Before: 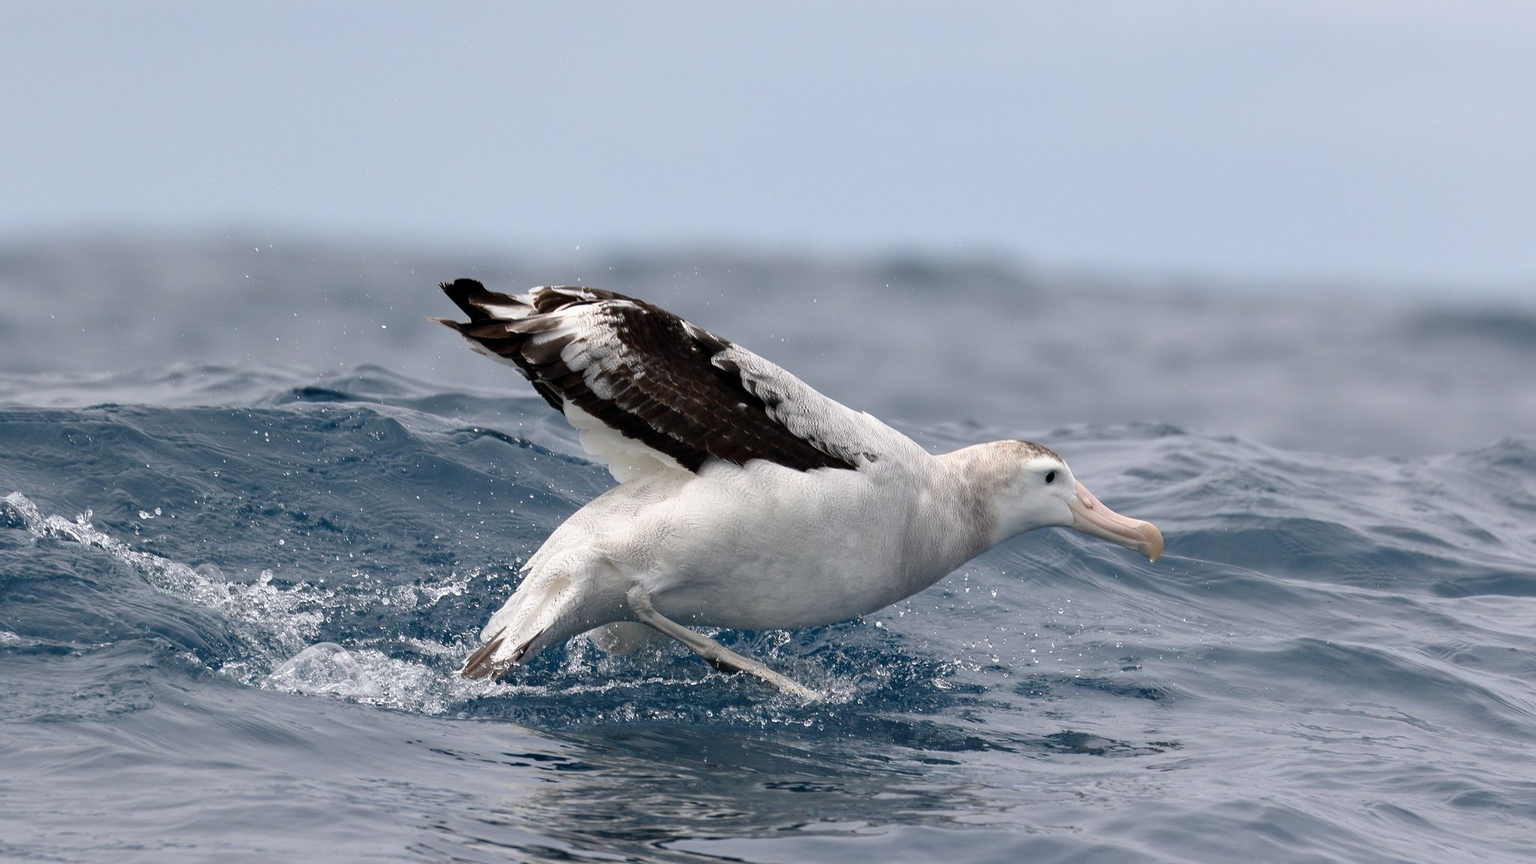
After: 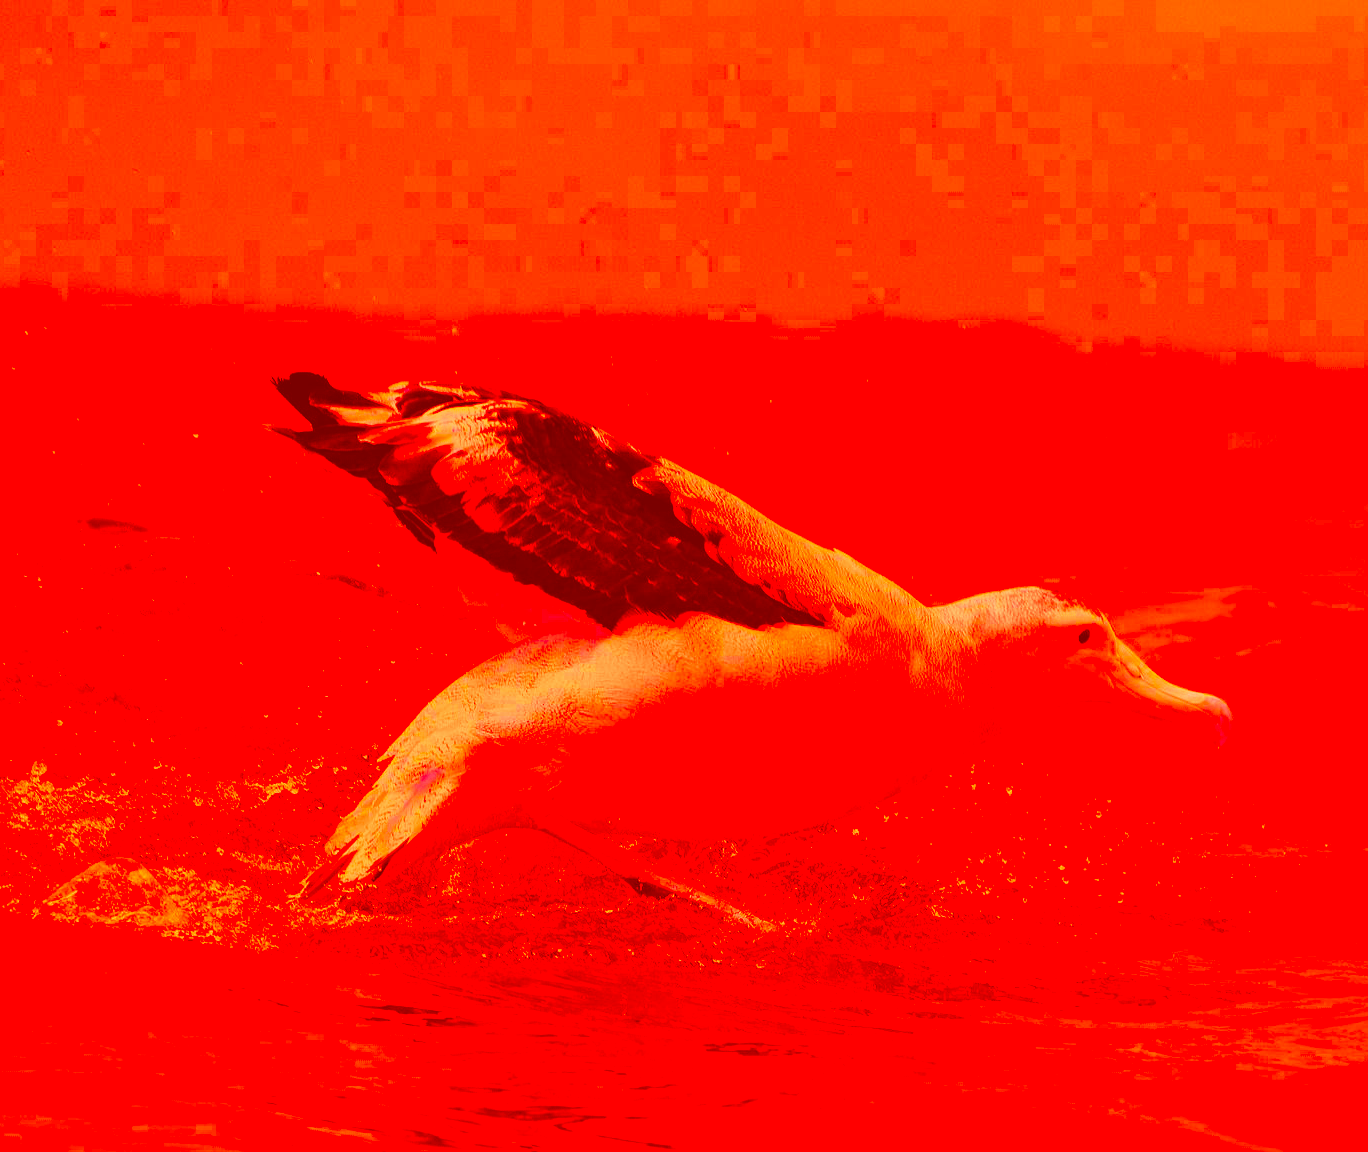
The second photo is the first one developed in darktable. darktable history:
exposure: black level correction 0, exposure 0.703 EV, compensate highlight preservation false
crop: left 15.432%, right 17.733%
color correction: highlights a* -39.18, highlights b* -39.31, shadows a* -39.69, shadows b* -39.65, saturation -3
